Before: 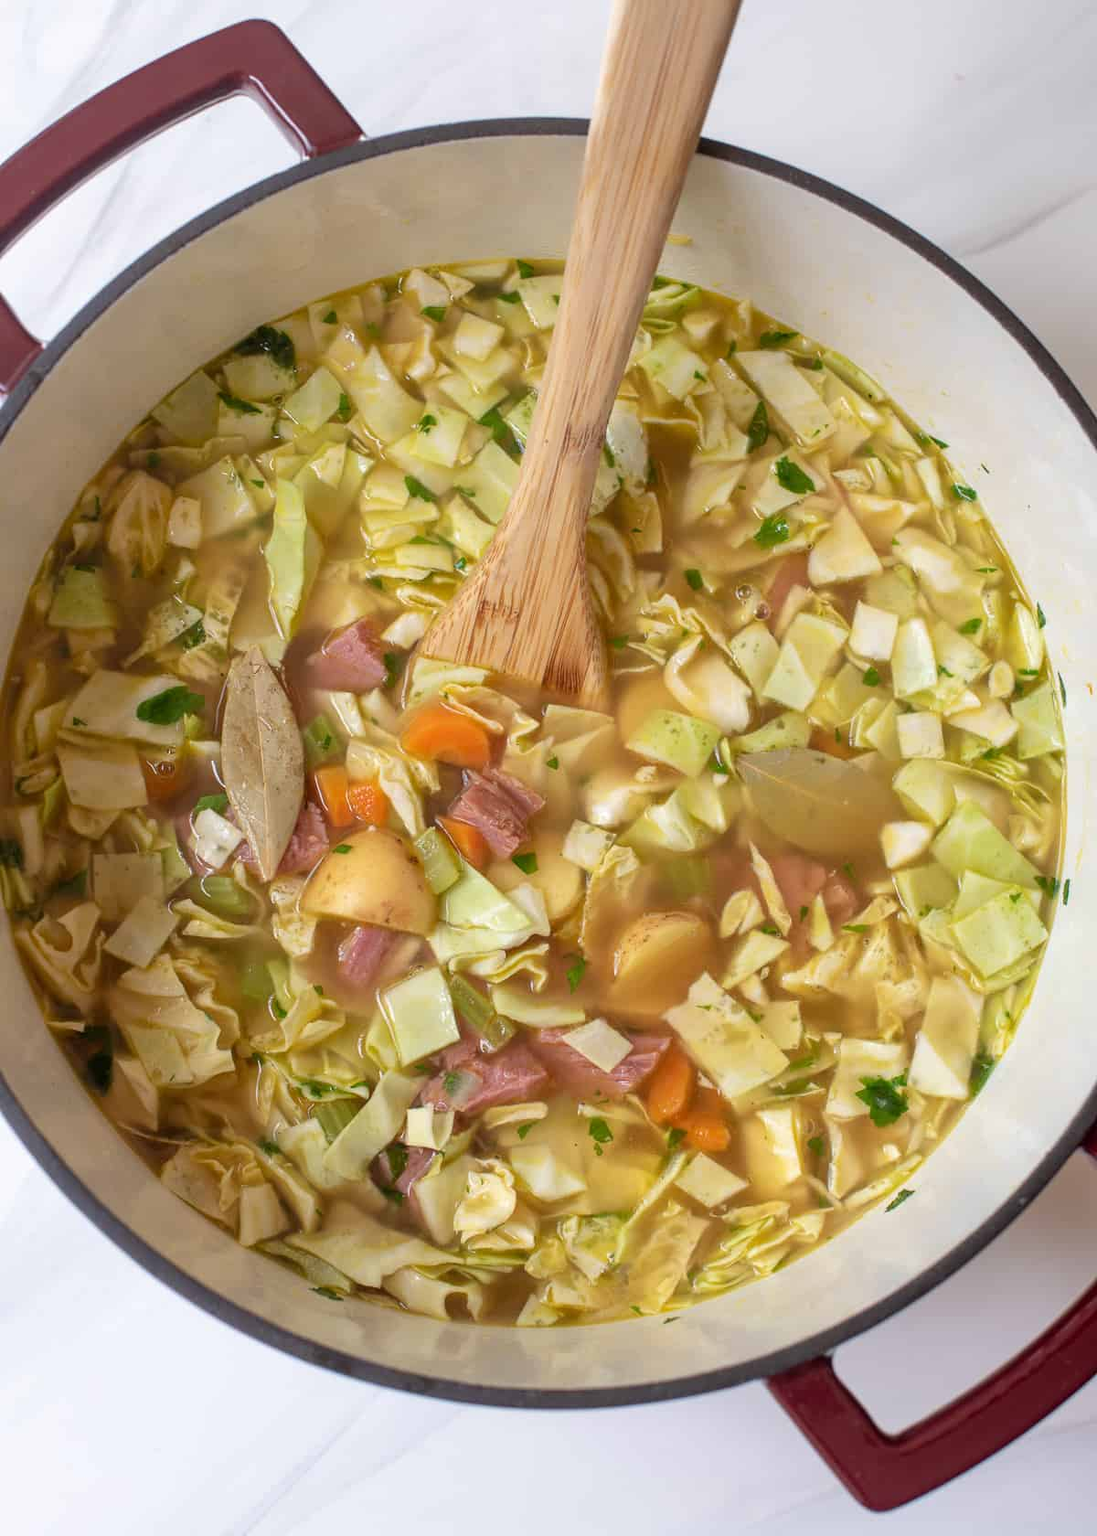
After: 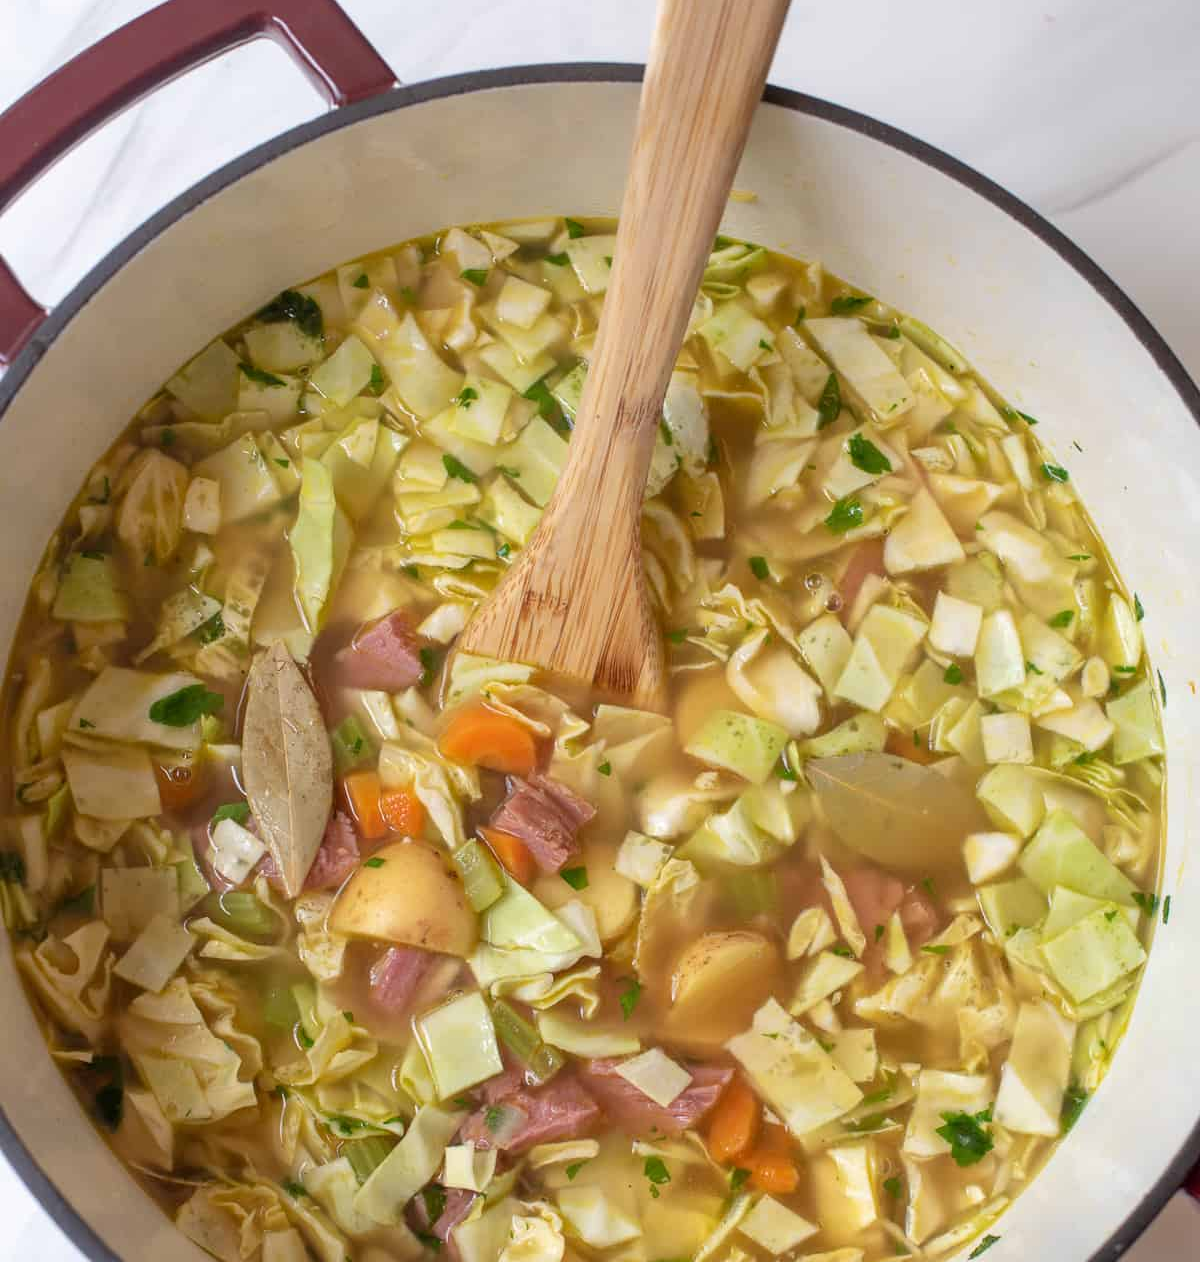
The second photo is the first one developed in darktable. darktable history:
crop: top 3.982%, bottom 20.886%
